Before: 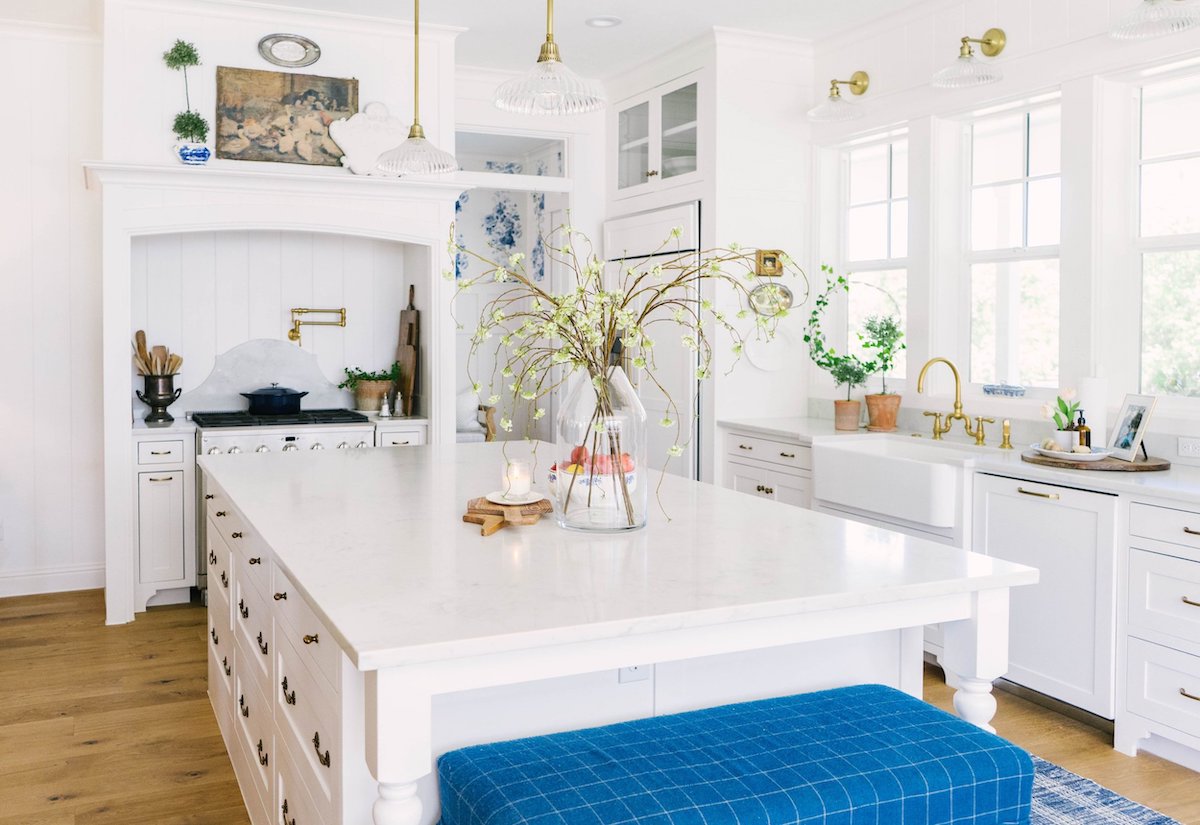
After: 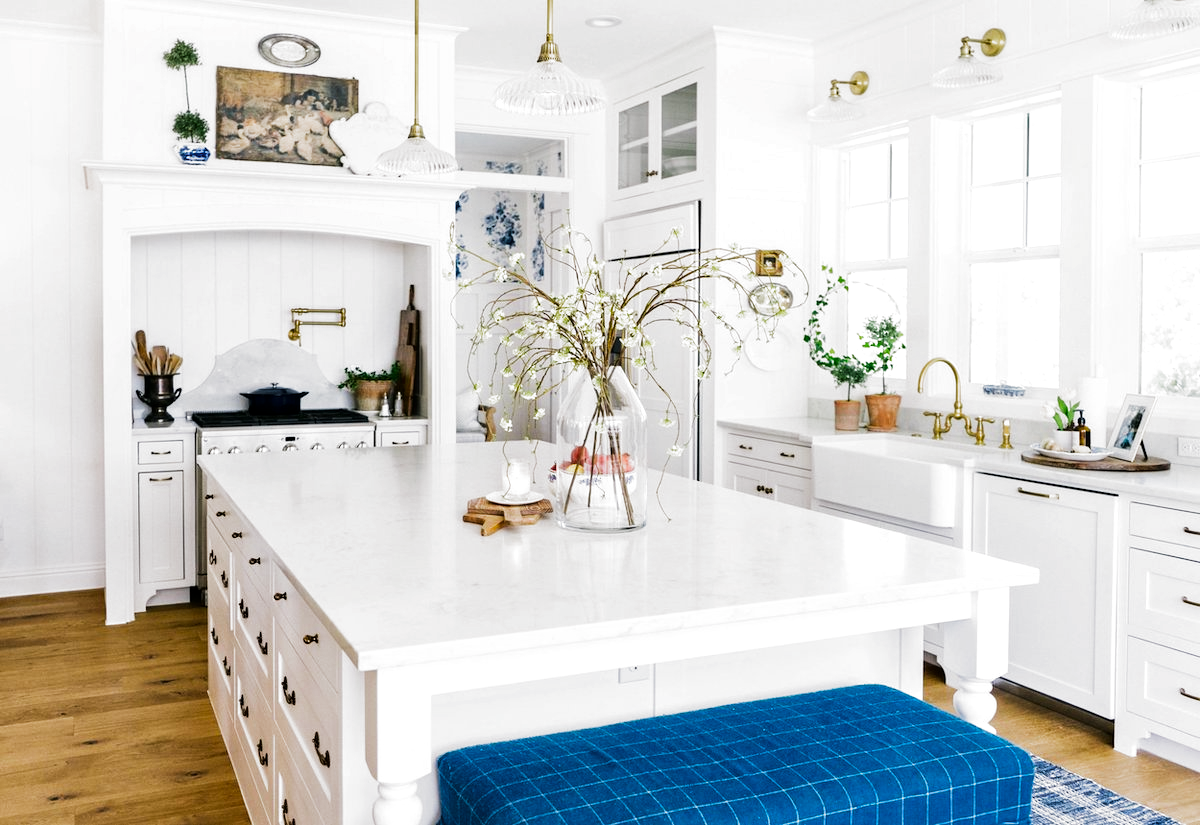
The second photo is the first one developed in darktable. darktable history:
contrast brightness saturation: saturation 0.1
tone curve: curves: ch0 [(0, 0) (0.153, 0.056) (1, 1)], color space Lab, linked channels, preserve colors none
tone equalizer: -8 EV 1 EV, -7 EV 1 EV, -6 EV 1 EV, -5 EV 1 EV, -4 EV 1 EV, -3 EV 0.75 EV, -2 EV 0.5 EV, -1 EV 0.25 EV
filmic rgb: black relative exposure -8.2 EV, white relative exposure 2.2 EV, threshold 3 EV, hardness 7.11, latitude 75%, contrast 1.325, highlights saturation mix -2%, shadows ↔ highlights balance 30%, preserve chrominance no, color science v5 (2021), contrast in shadows safe, contrast in highlights safe, enable highlight reconstruction true
